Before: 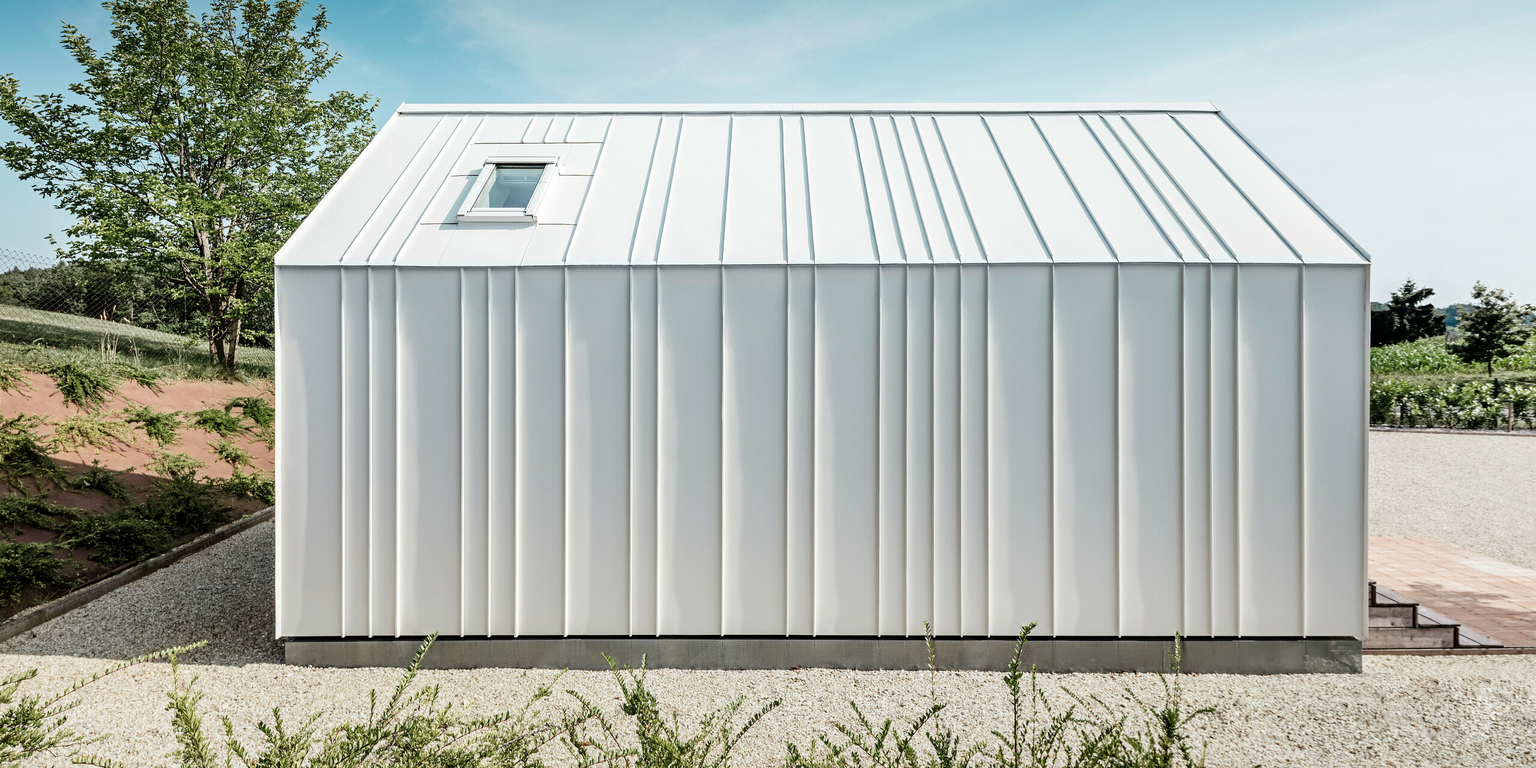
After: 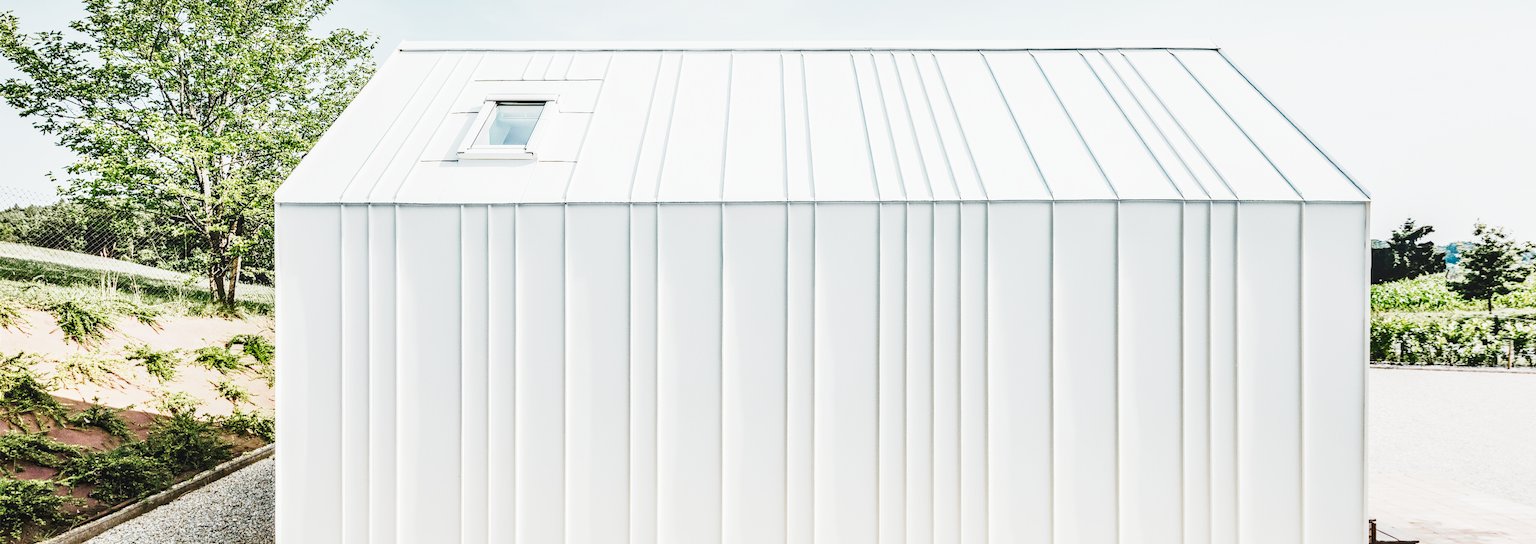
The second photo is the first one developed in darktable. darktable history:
velvia: strength 14.5%
exposure: exposure 0.611 EV, compensate exposure bias true, compensate highlight preservation false
crop and rotate: top 8.208%, bottom 20.875%
local contrast: on, module defaults
tone curve: curves: ch0 [(0, 0) (0.091, 0.077) (0.517, 0.574) (0.745, 0.82) (0.844, 0.908) (0.909, 0.942) (1, 0.973)]; ch1 [(0, 0) (0.437, 0.404) (0.5, 0.5) (0.534, 0.546) (0.58, 0.603) (0.616, 0.649) (1, 1)]; ch2 [(0, 0) (0.442, 0.415) (0.5, 0.5) (0.535, 0.547) (0.585, 0.62) (1, 1)], preserve colors none
shadows and highlights: low approximation 0.01, soften with gaussian
base curve: curves: ch0 [(0, 0.007) (0.028, 0.063) (0.121, 0.311) (0.46, 0.743) (0.859, 0.957) (1, 1)], preserve colors none
